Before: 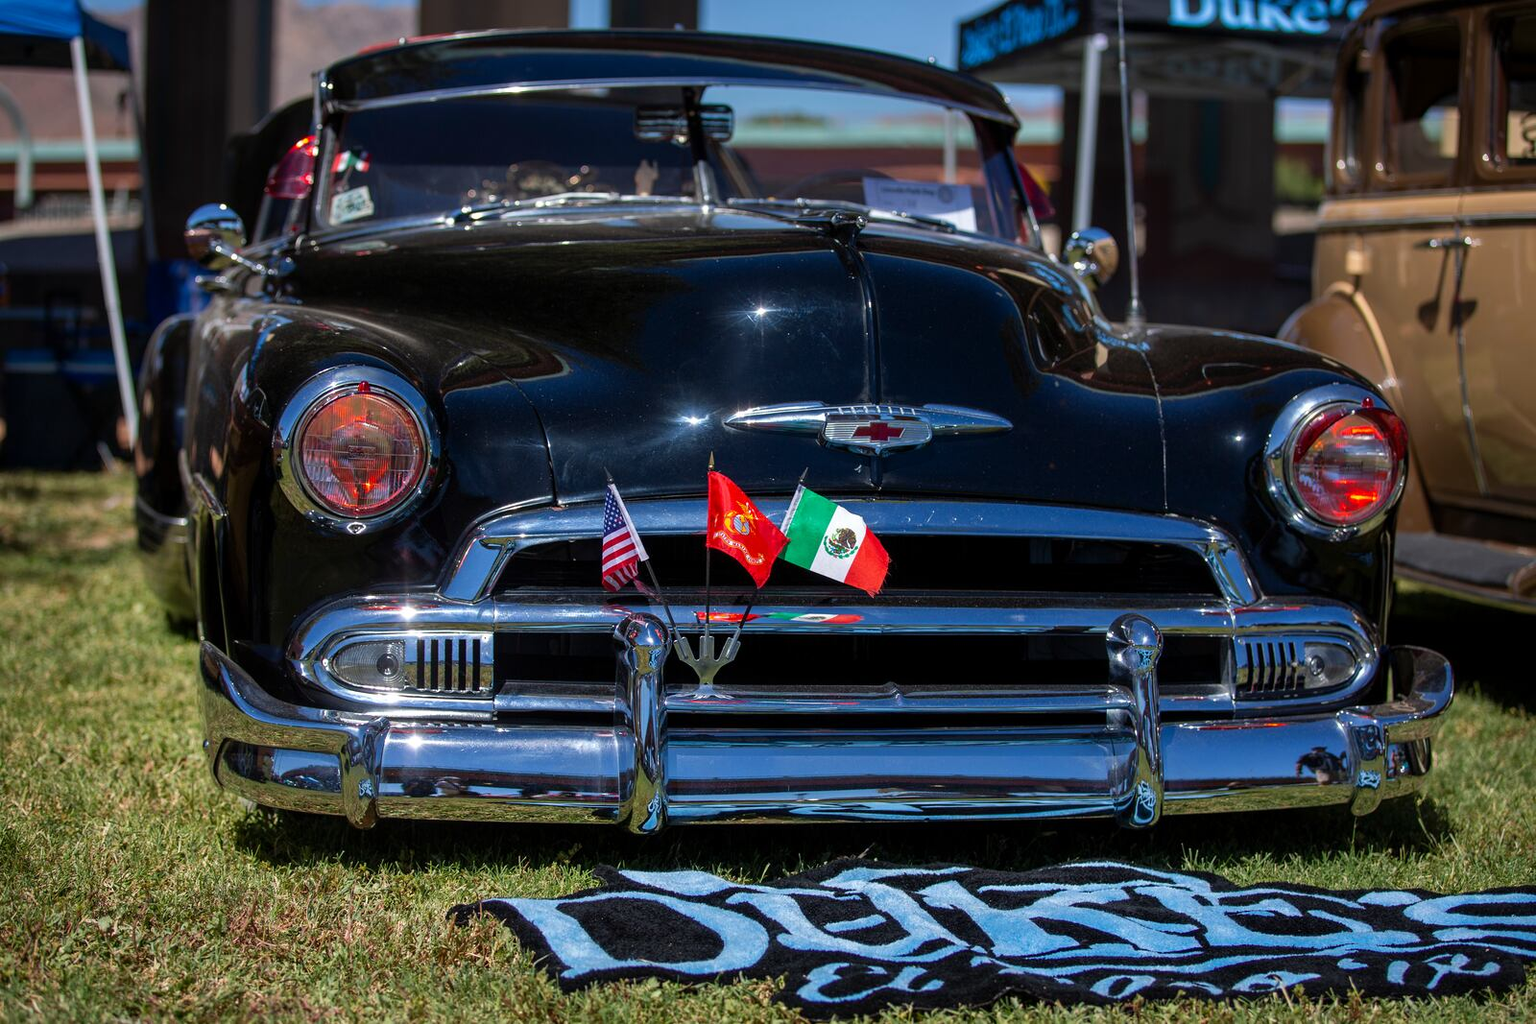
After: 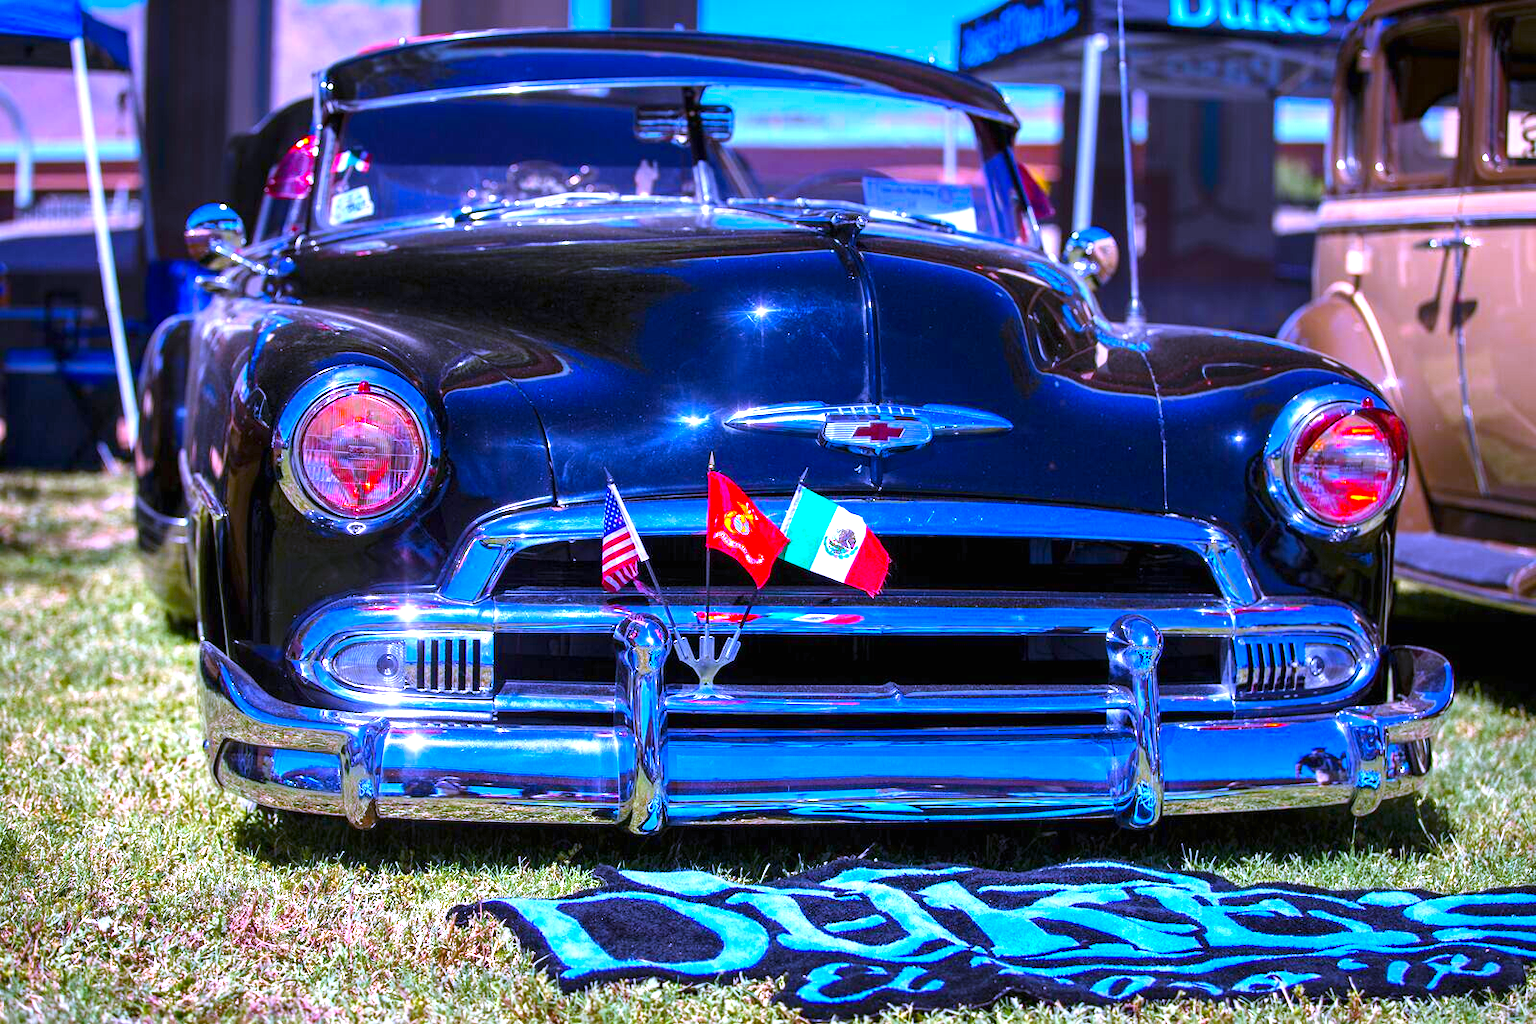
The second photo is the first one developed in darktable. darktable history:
exposure: black level correction 0, exposure 1.5 EV, compensate exposure bias true, compensate highlight preservation false
color balance rgb: perceptual saturation grading › global saturation 30%, global vibrance 20%
color zones: mix -62.47%
white balance: red 0.98, blue 1.61
